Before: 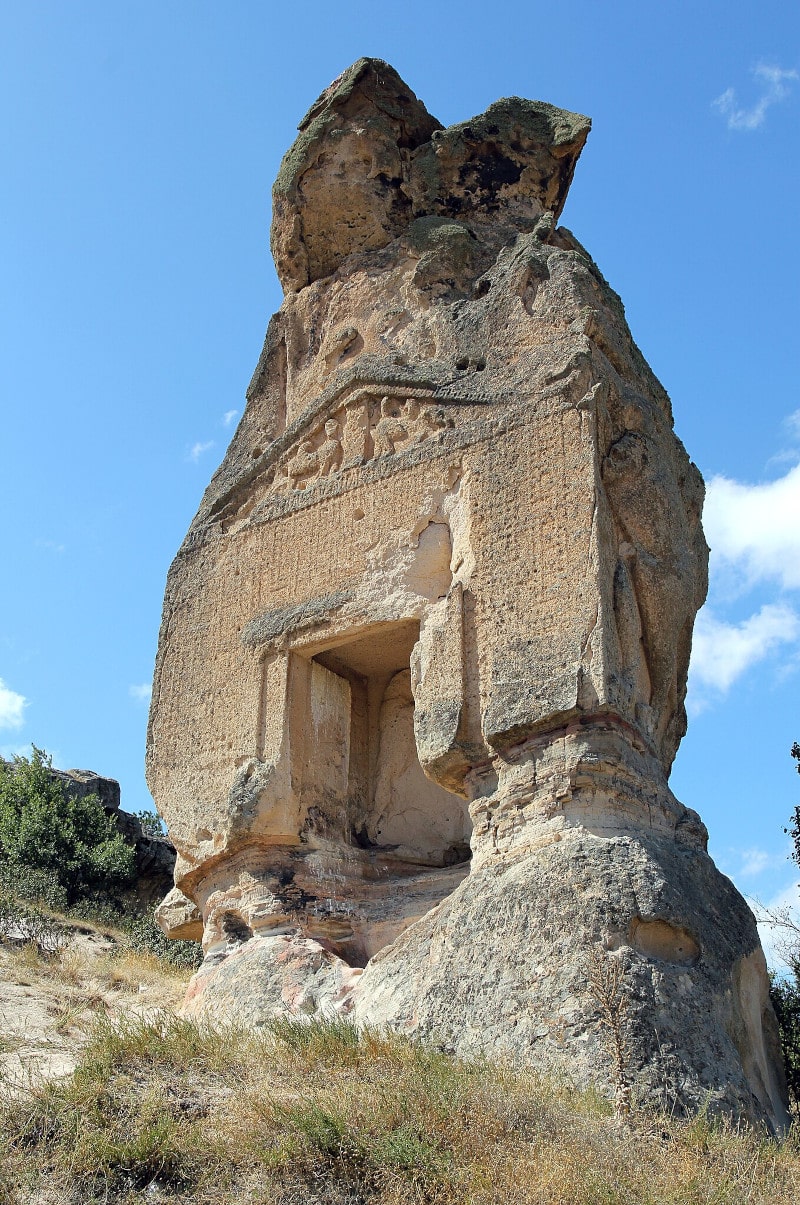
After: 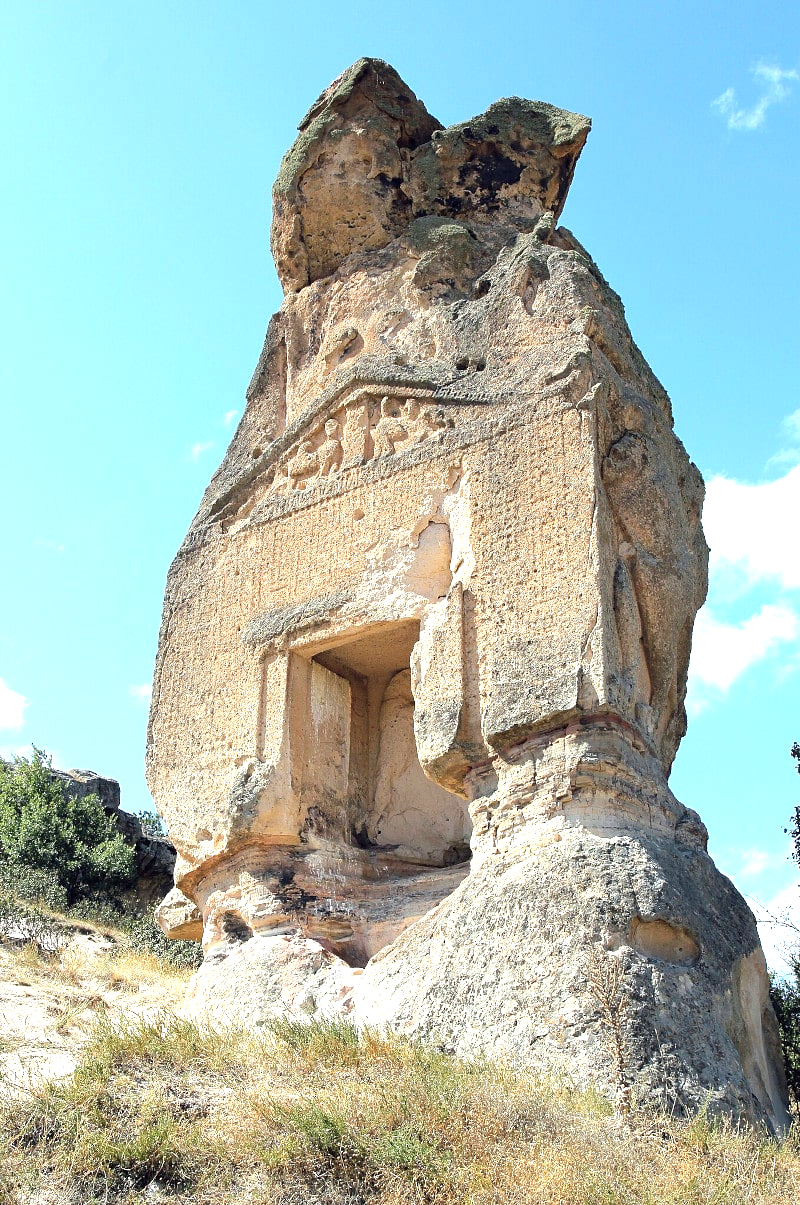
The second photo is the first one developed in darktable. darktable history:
exposure: exposure 0.995 EV, compensate highlight preservation false
